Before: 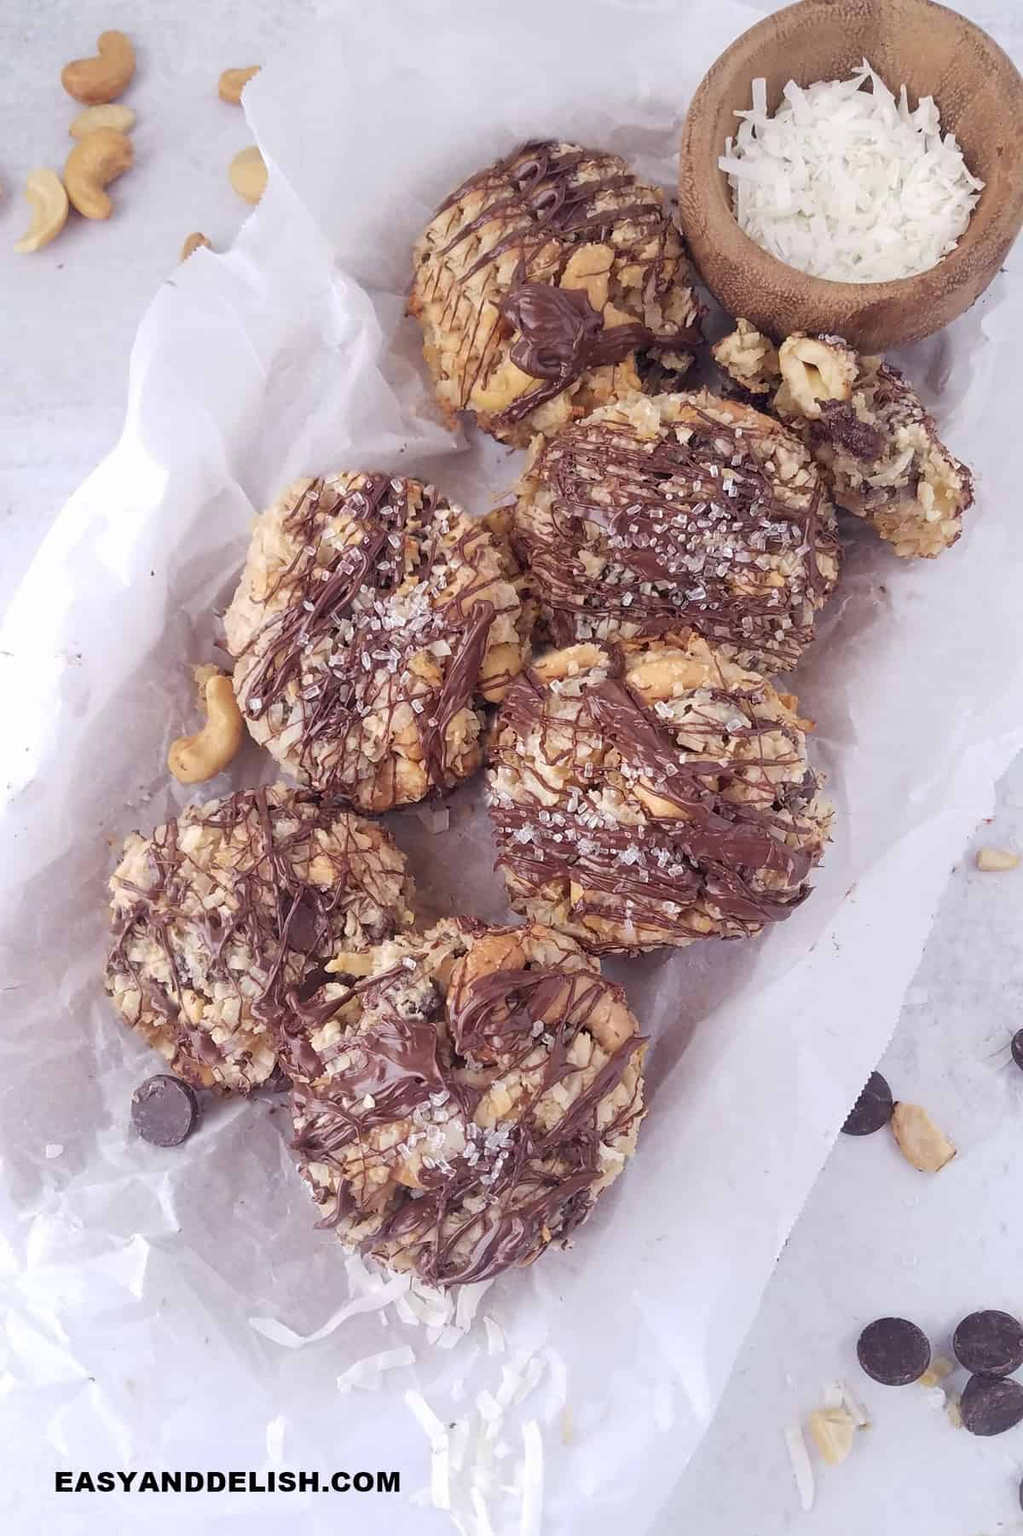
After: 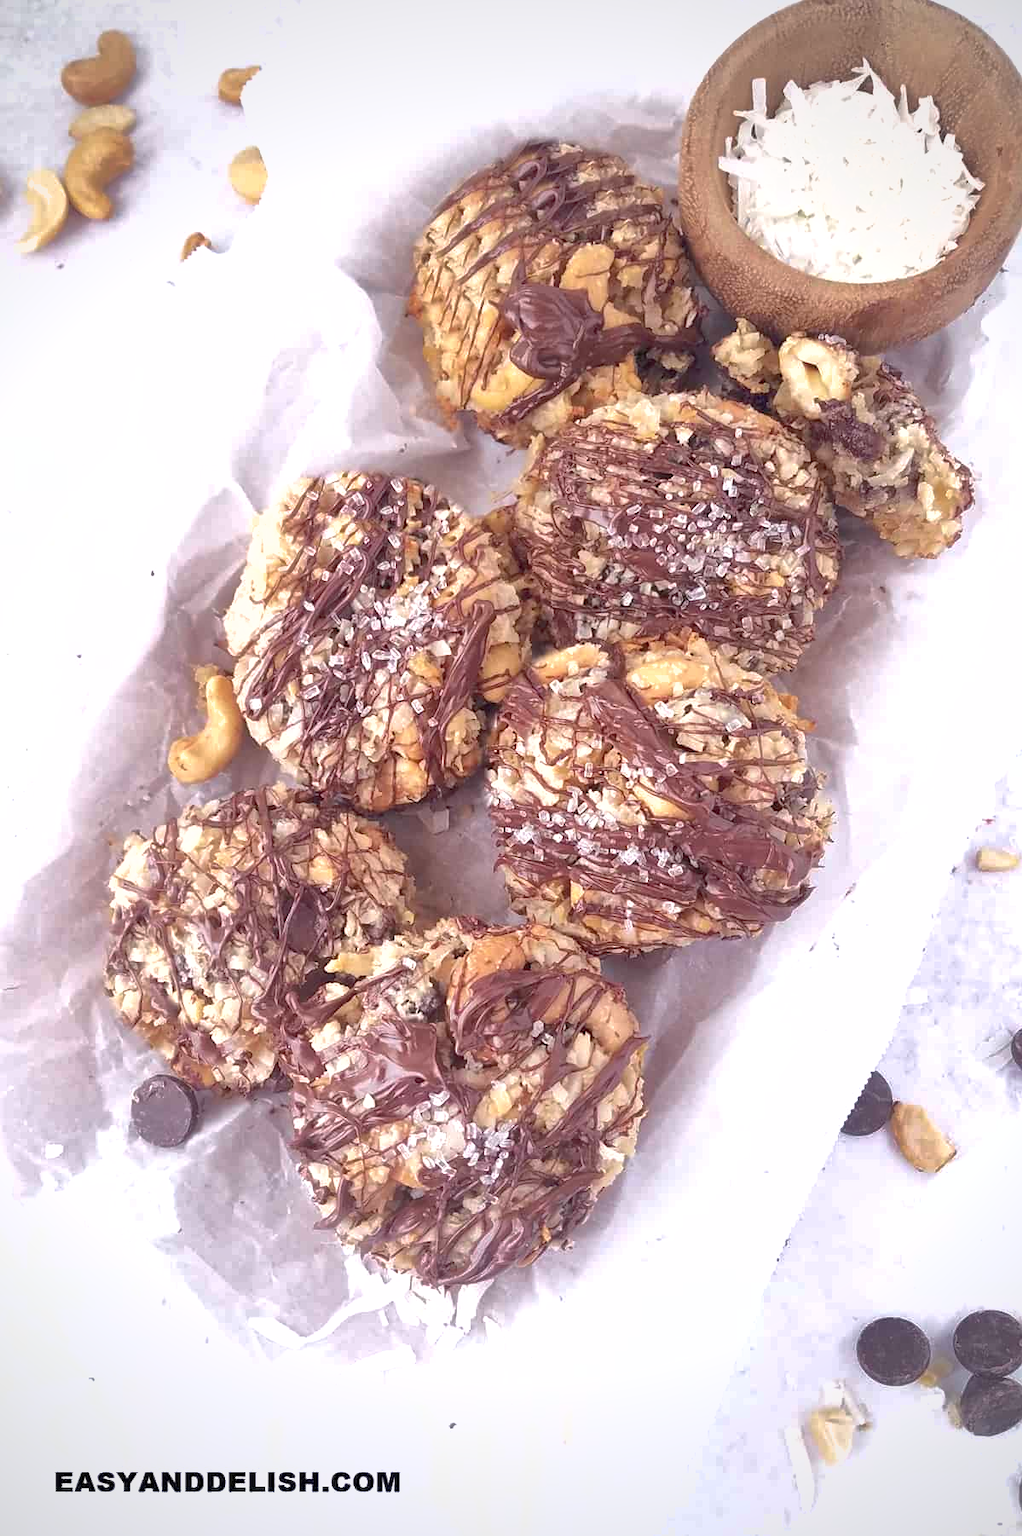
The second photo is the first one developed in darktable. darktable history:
shadows and highlights: on, module defaults
exposure: exposure 0.665 EV, compensate highlight preservation false
vignetting: fall-off radius 61.15%, unbound false
